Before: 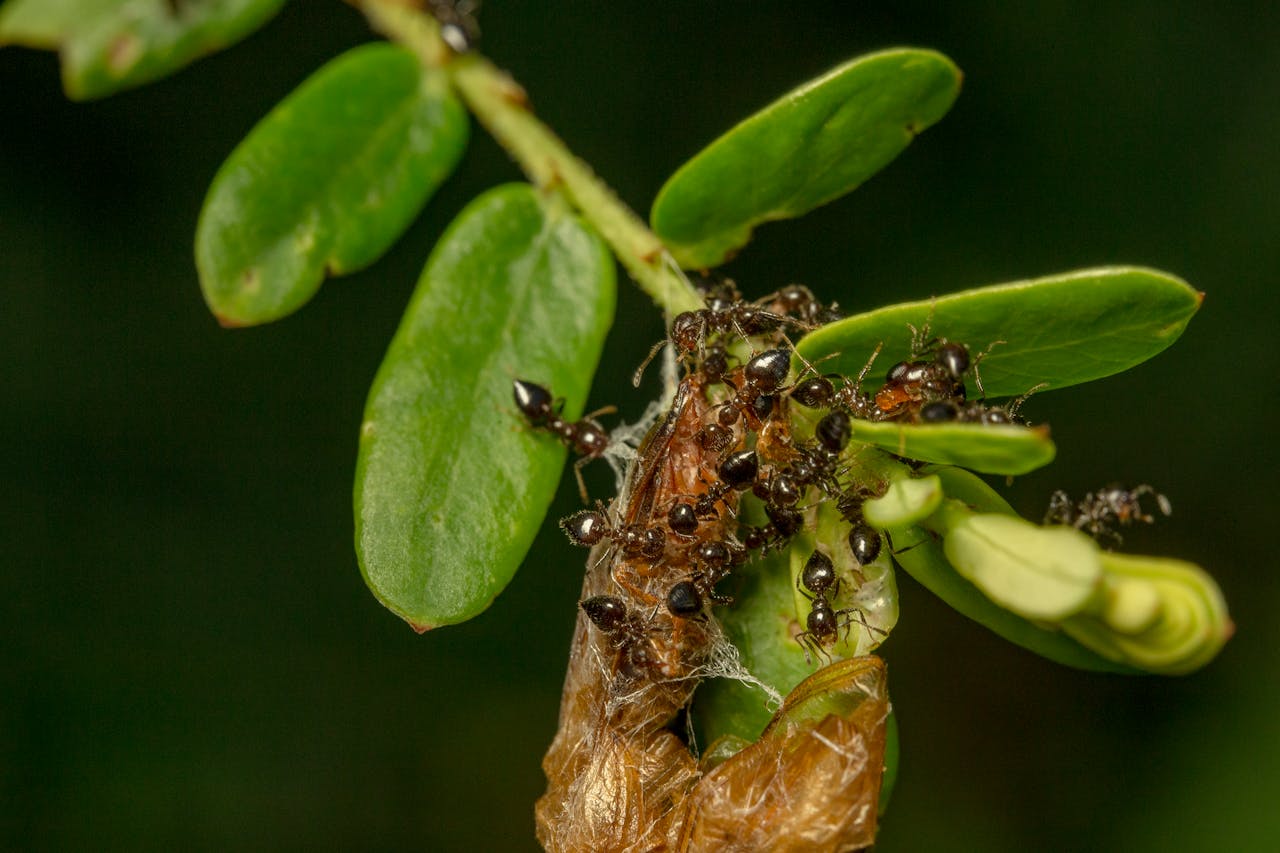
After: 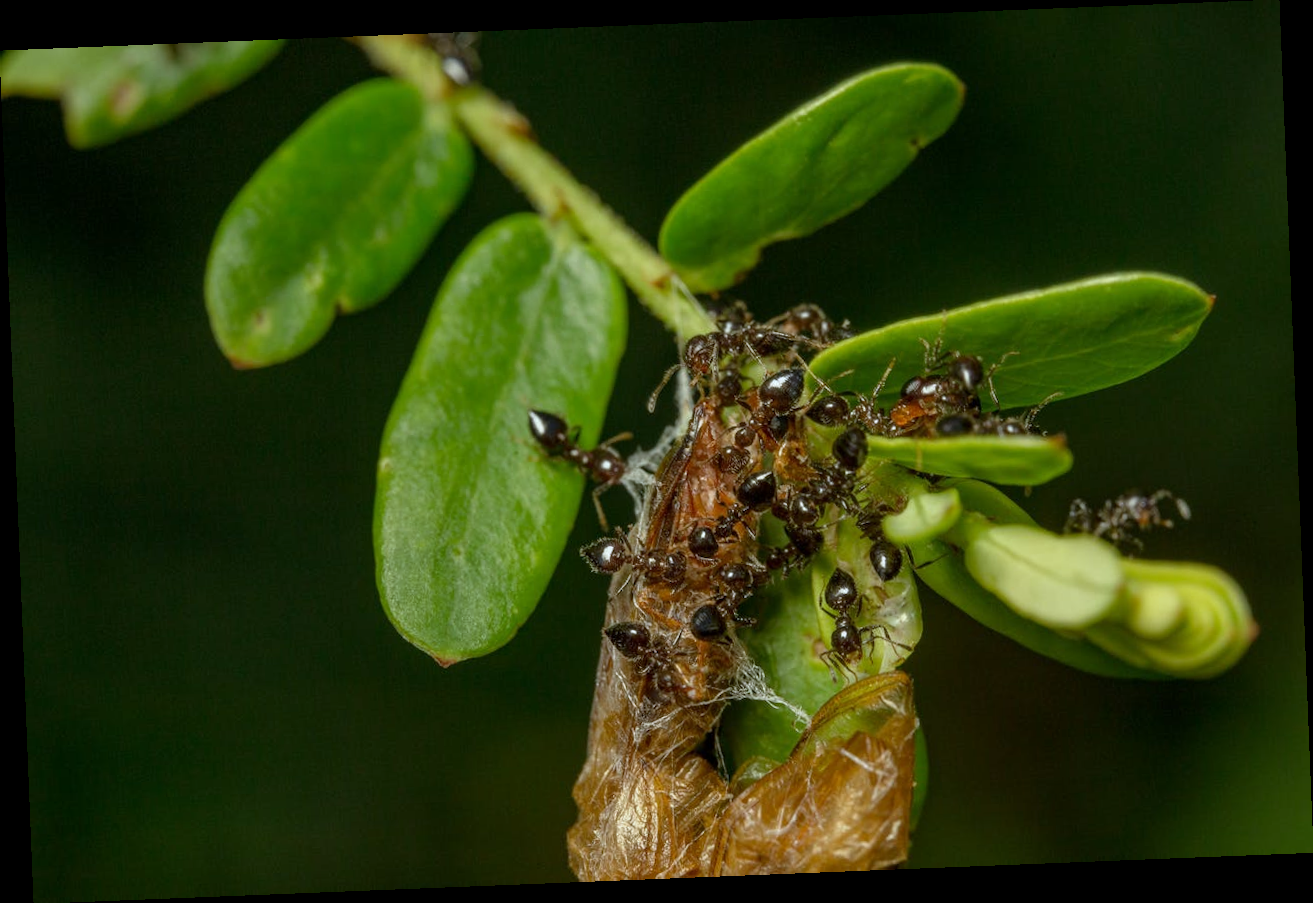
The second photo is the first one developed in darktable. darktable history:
white balance: red 0.926, green 1.003, blue 1.133
rotate and perspective: rotation -2.29°, automatic cropping off
